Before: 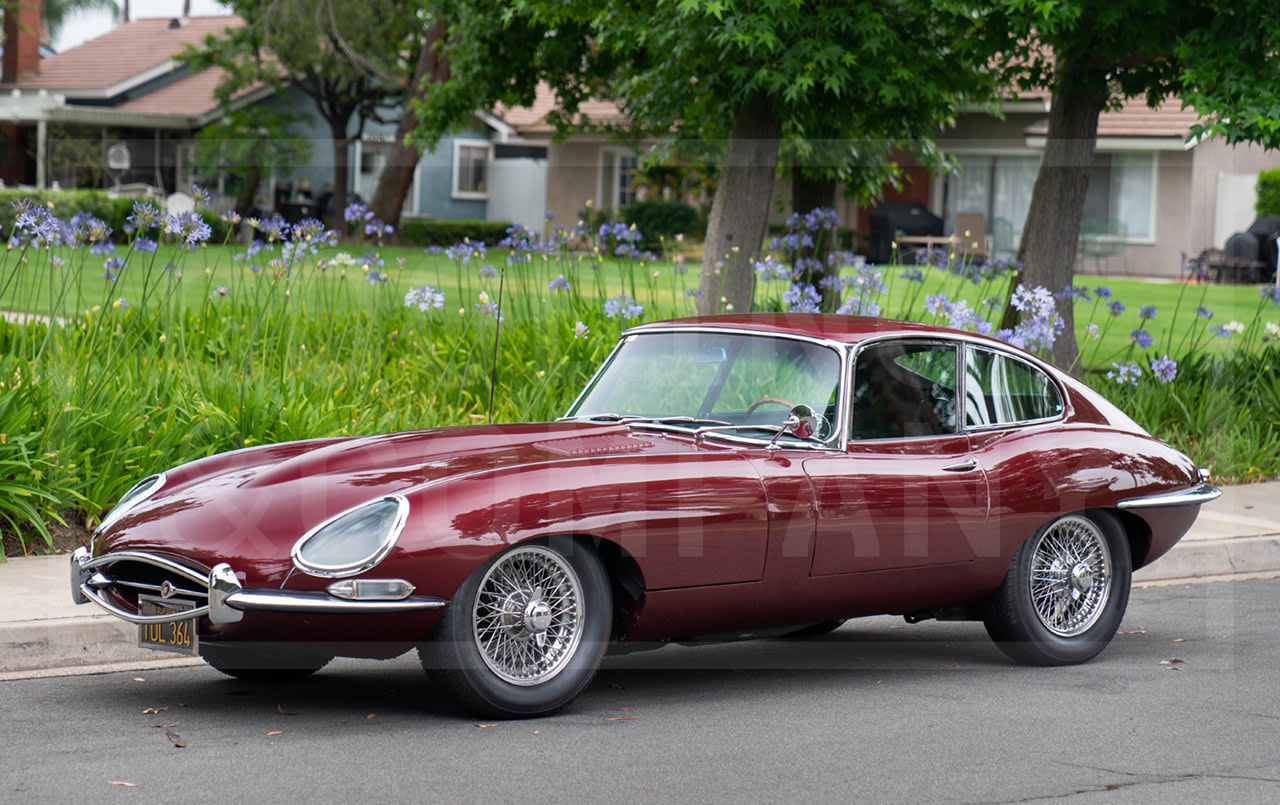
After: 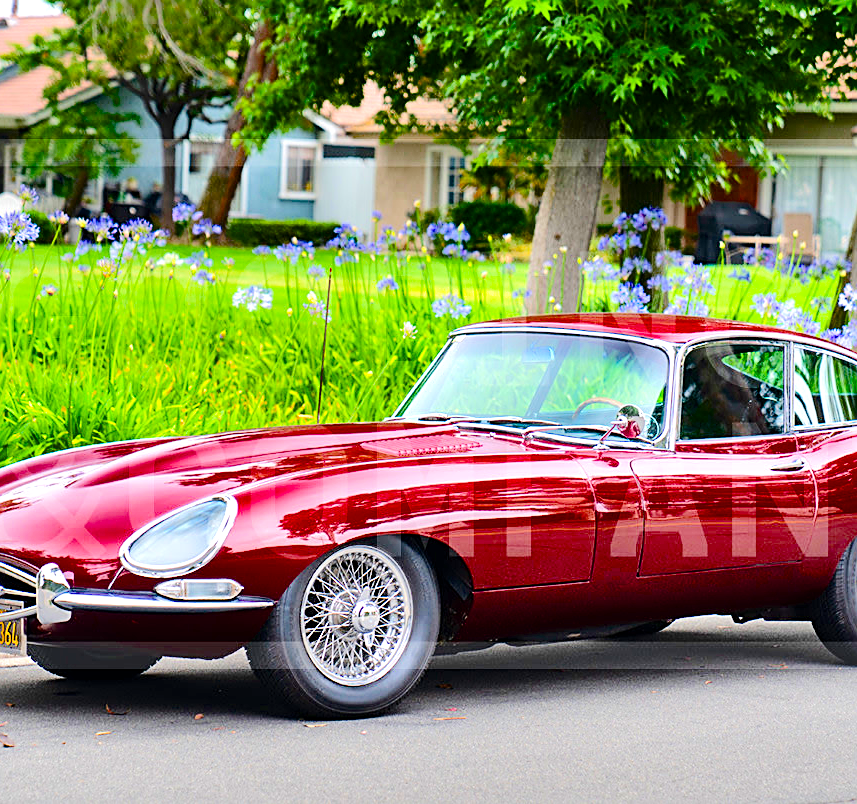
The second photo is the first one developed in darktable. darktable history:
color balance rgb: linear chroma grading › global chroma 41.951%, perceptual saturation grading › global saturation 26.351%, perceptual saturation grading › highlights -27.787%, perceptual saturation grading › mid-tones 15.225%, perceptual saturation grading › shadows 34.272%, global vibrance 10.055%, saturation formula JzAzBz (2021)
crop and rotate: left 13.474%, right 19.518%
shadows and highlights: low approximation 0.01, soften with gaussian
sharpen: on, module defaults
exposure: black level correction 0, exposure 0.5 EV, compensate exposure bias true, compensate highlight preservation false
tone equalizer: -7 EV 0.158 EV, -6 EV 0.562 EV, -5 EV 1.18 EV, -4 EV 1.35 EV, -3 EV 1.13 EV, -2 EV 0.6 EV, -1 EV 0.156 EV, edges refinement/feathering 500, mask exposure compensation -1.57 EV, preserve details no
